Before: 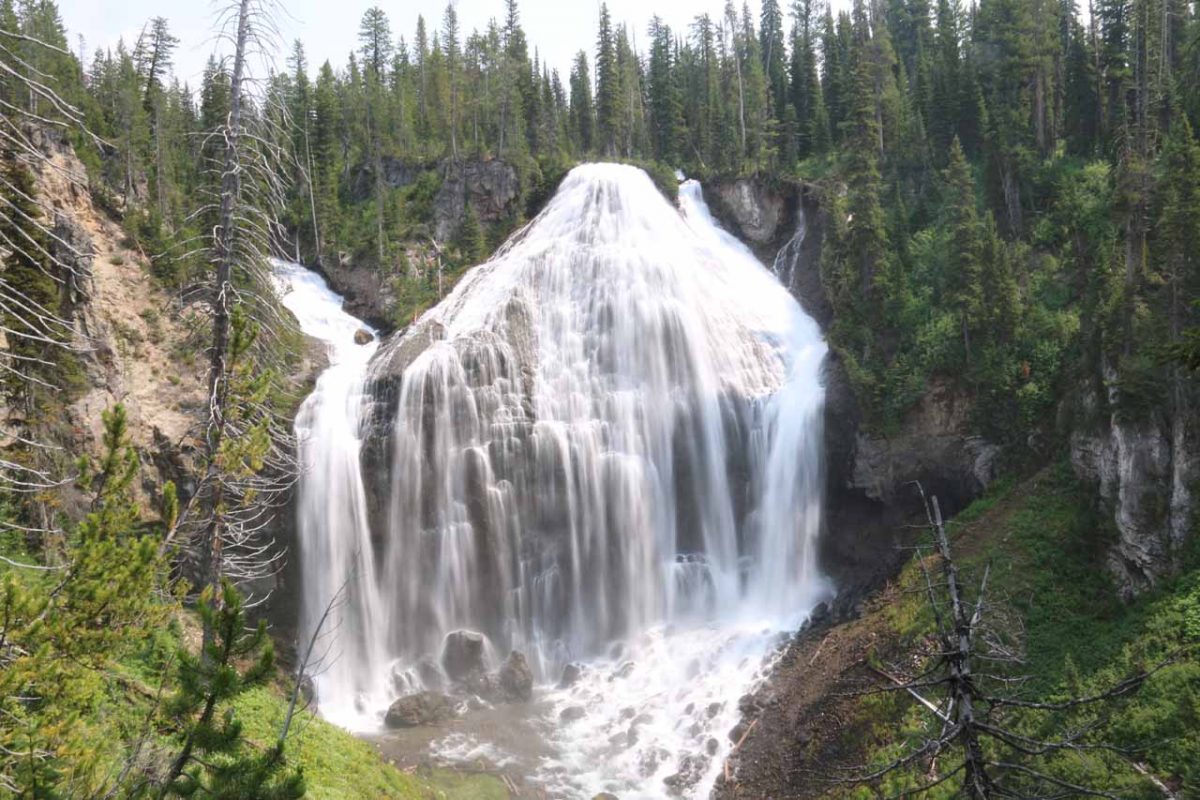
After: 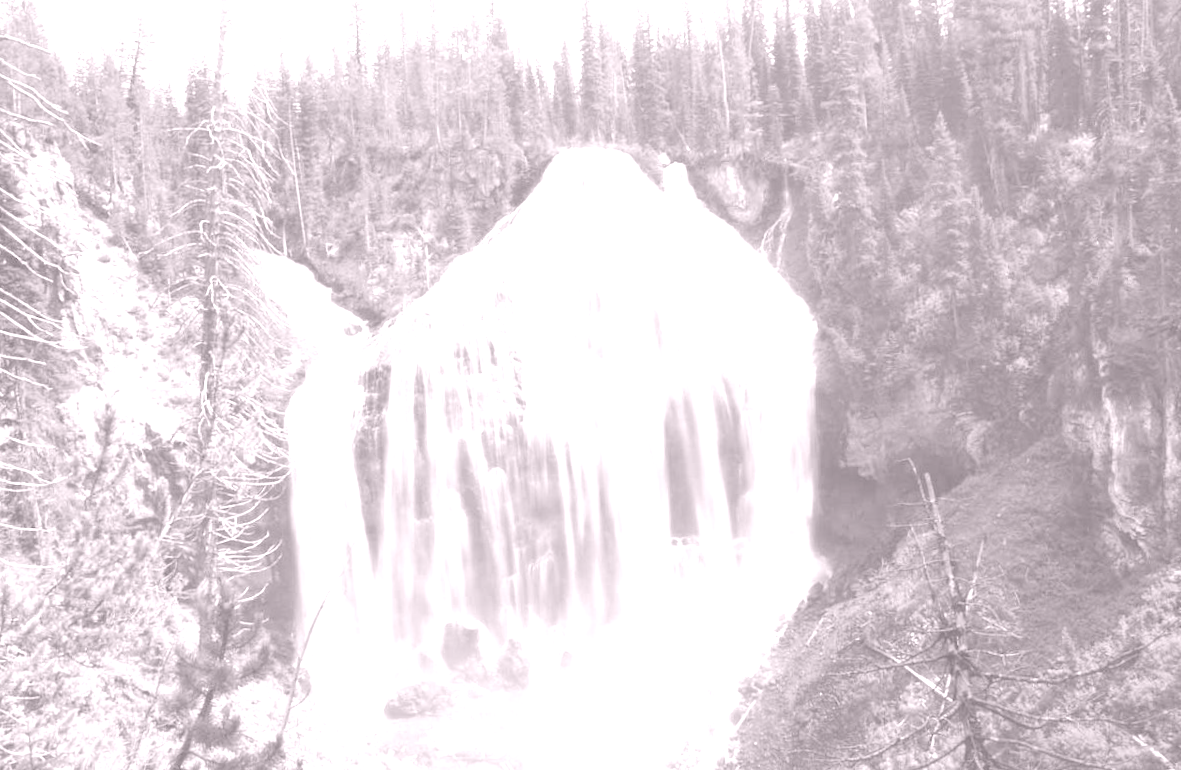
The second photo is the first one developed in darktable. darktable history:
colorize: hue 25.2°, saturation 83%, source mix 82%, lightness 79%, version 1
rotate and perspective: rotation -1.42°, crop left 0.016, crop right 0.984, crop top 0.035, crop bottom 0.965
